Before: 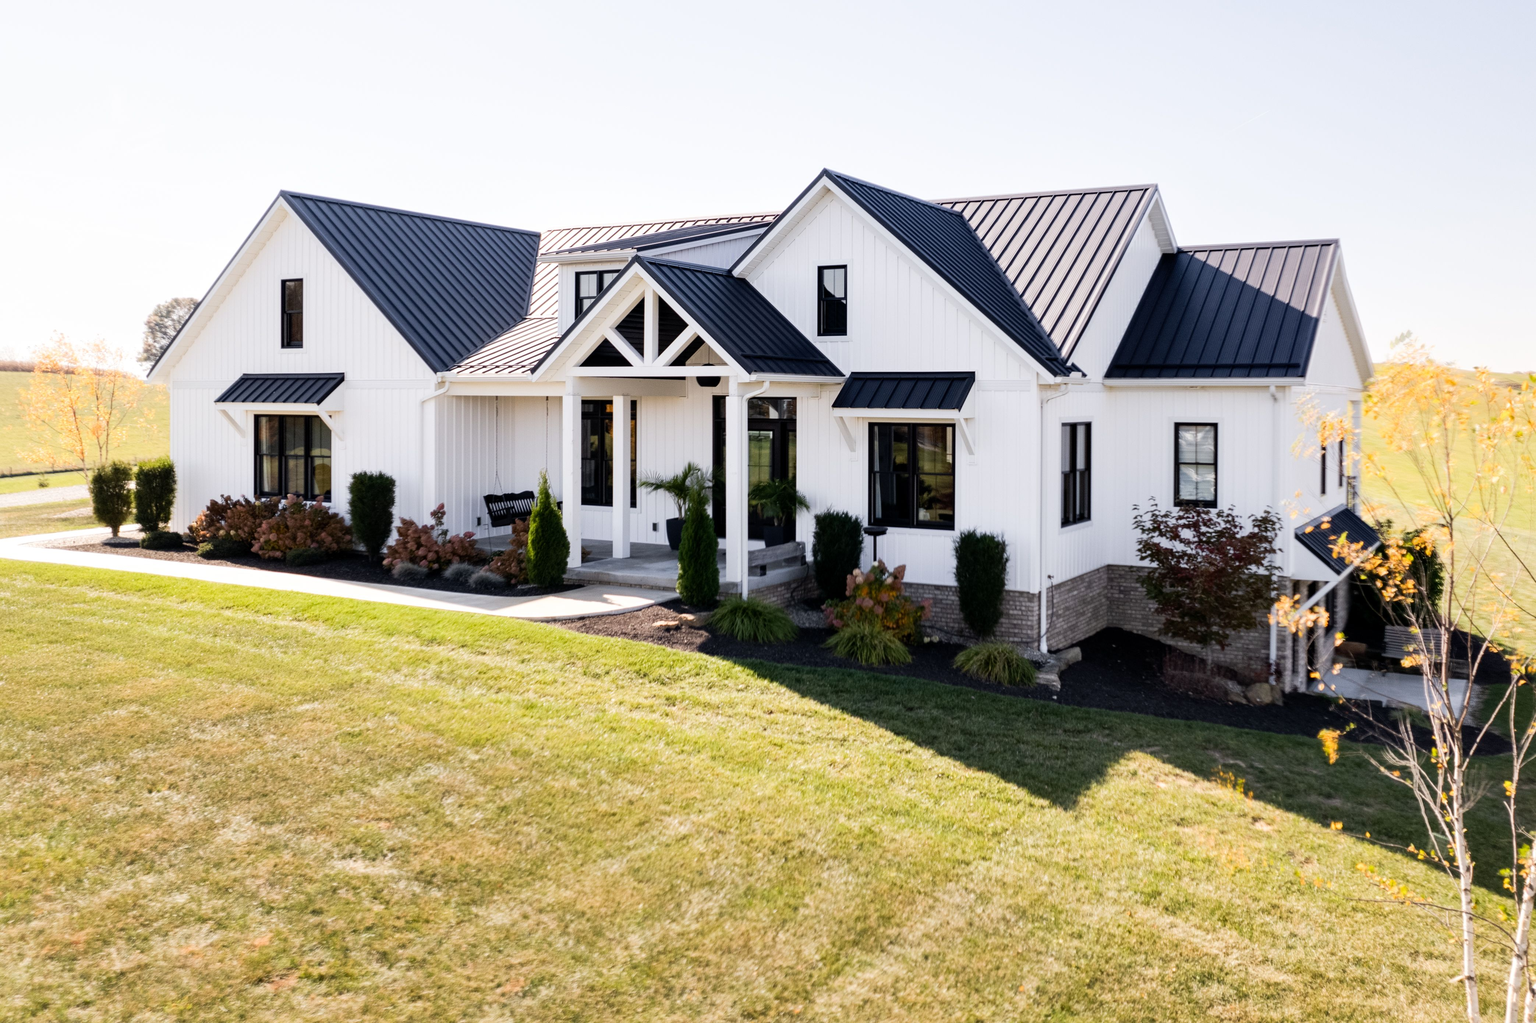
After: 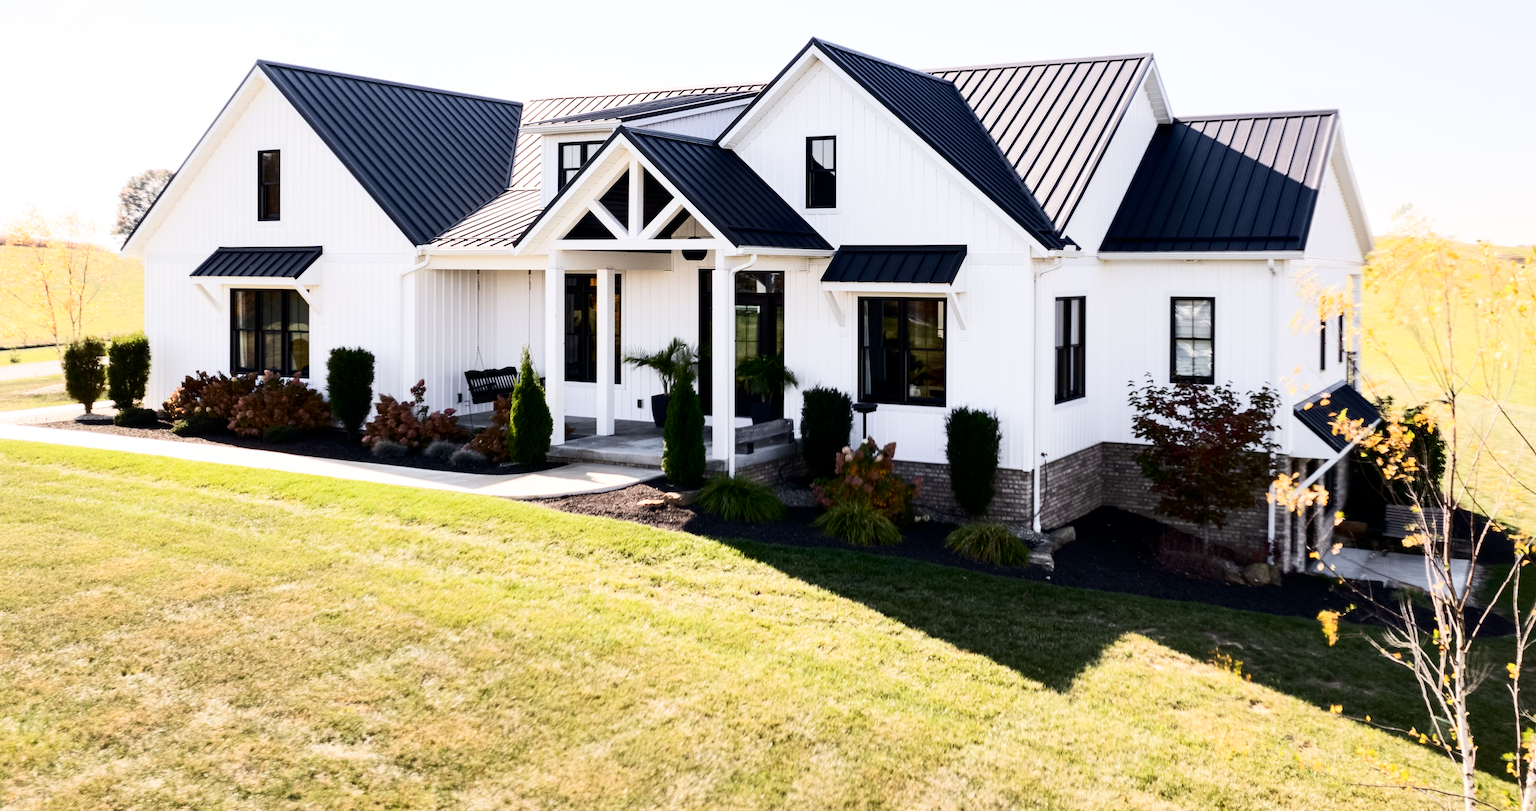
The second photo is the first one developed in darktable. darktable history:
contrast brightness saturation: contrast 0.282
crop and rotate: left 1.895%, top 12.967%, right 0.221%, bottom 9.469%
